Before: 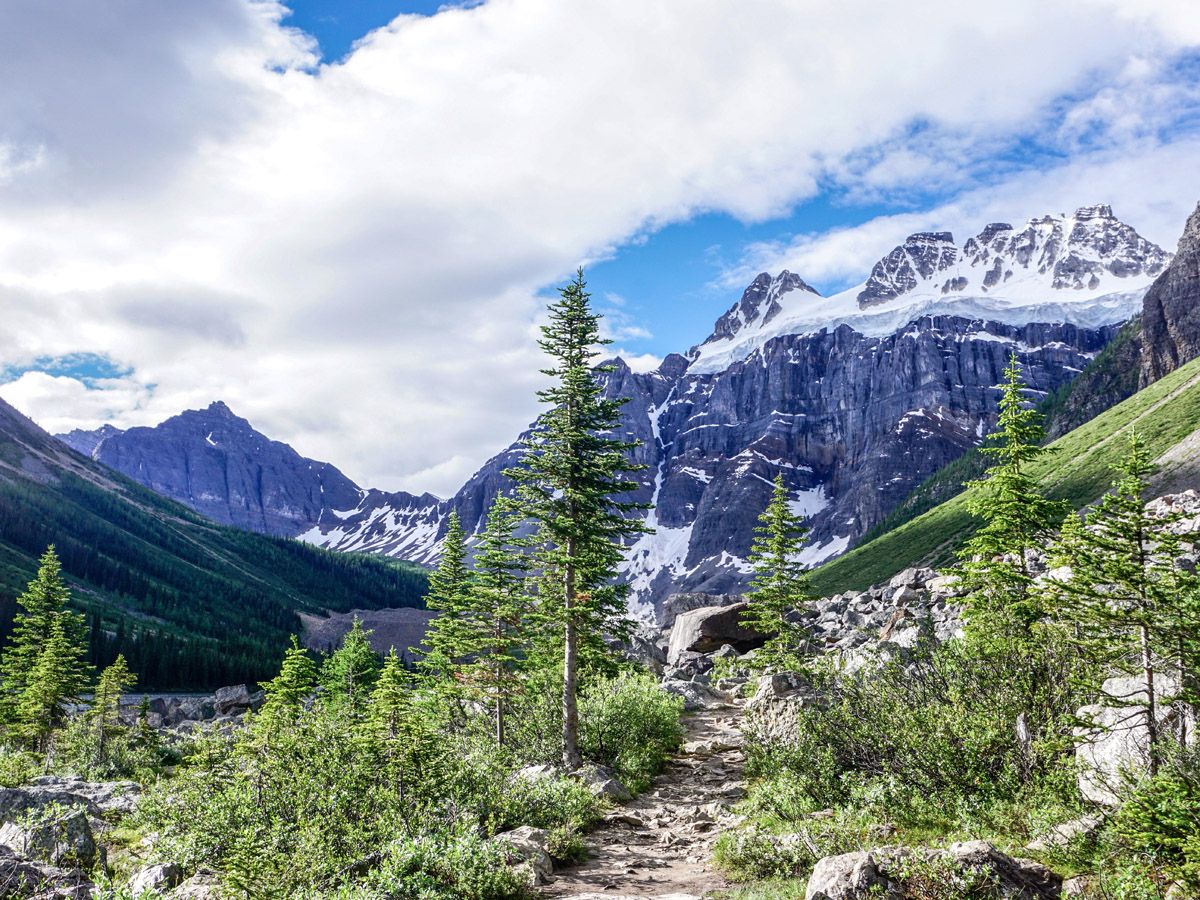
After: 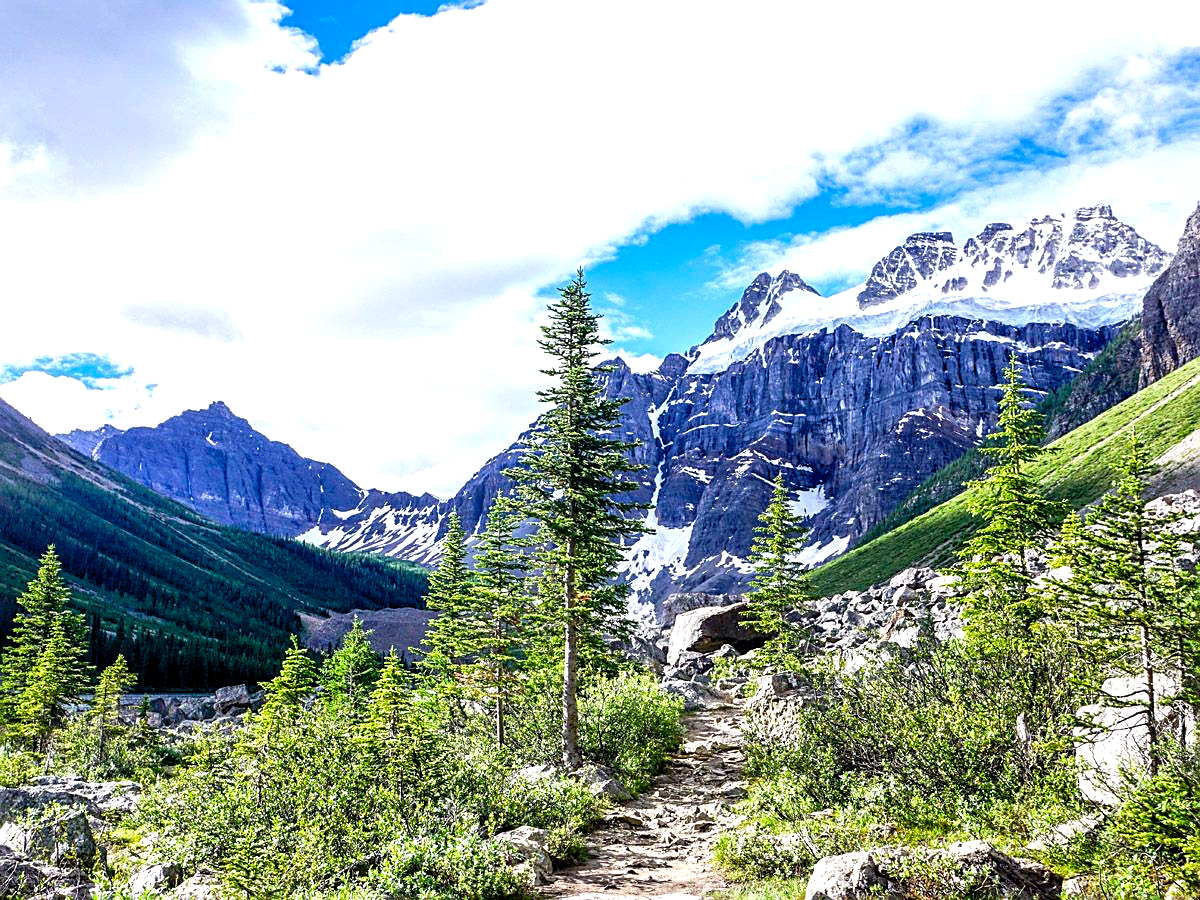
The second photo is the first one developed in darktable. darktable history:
sharpen: on, module defaults
color balance rgb: global offset › luminance -0.395%, perceptual saturation grading › global saturation 19.561%, perceptual brilliance grading › global brilliance 17.556%, global vibrance 21.193%
